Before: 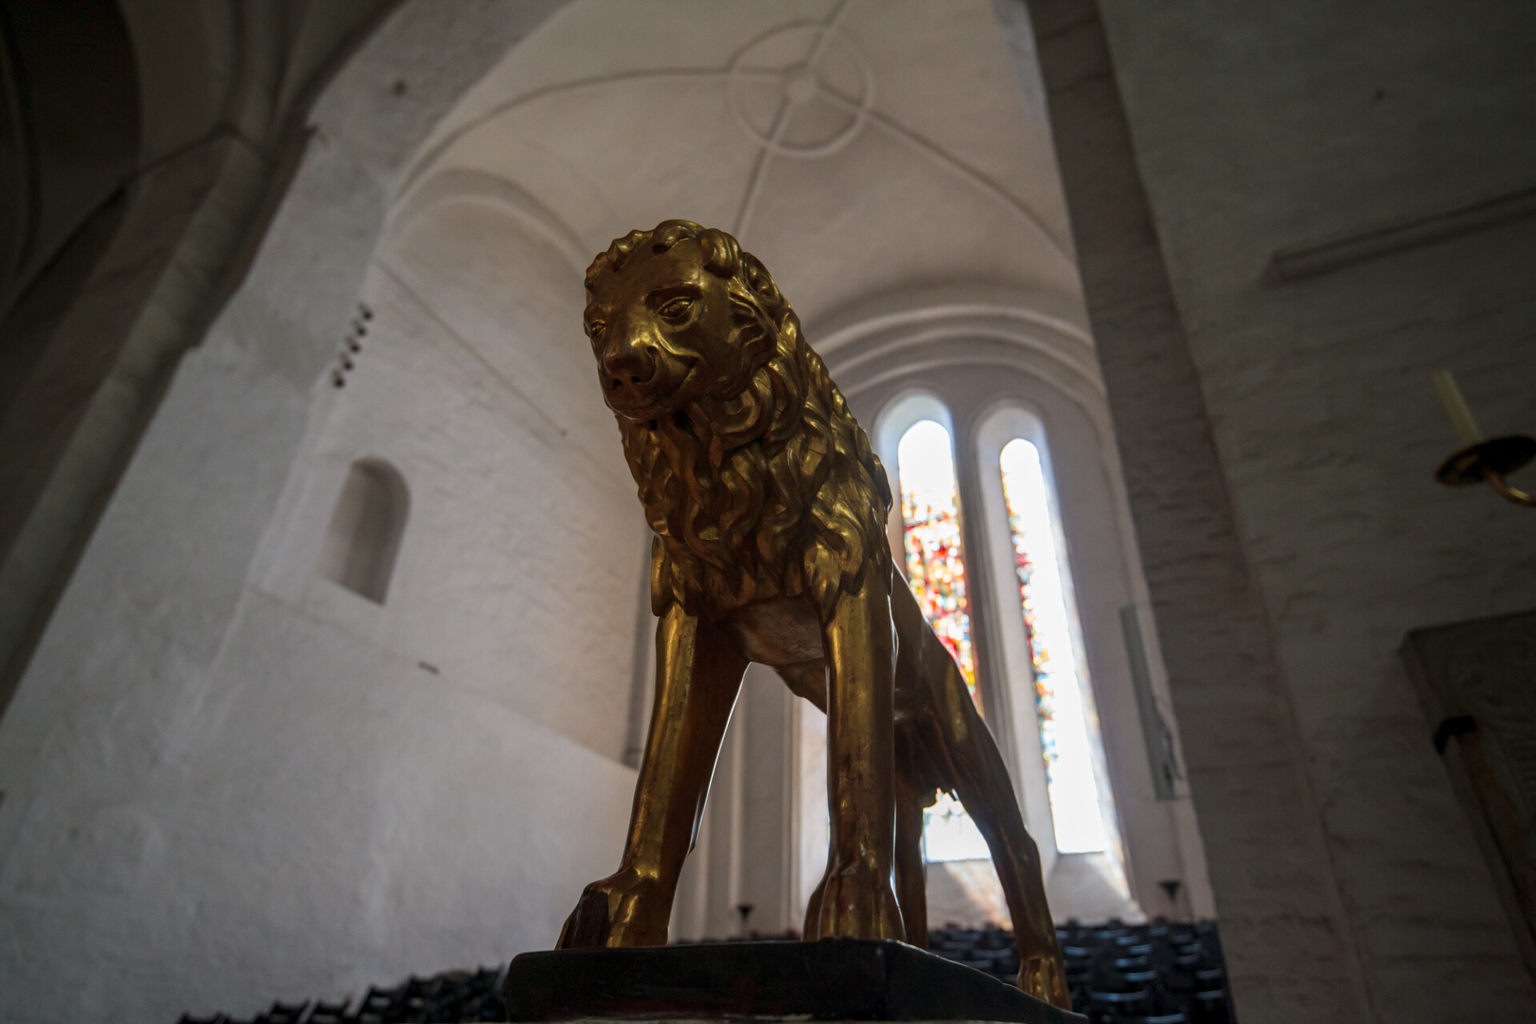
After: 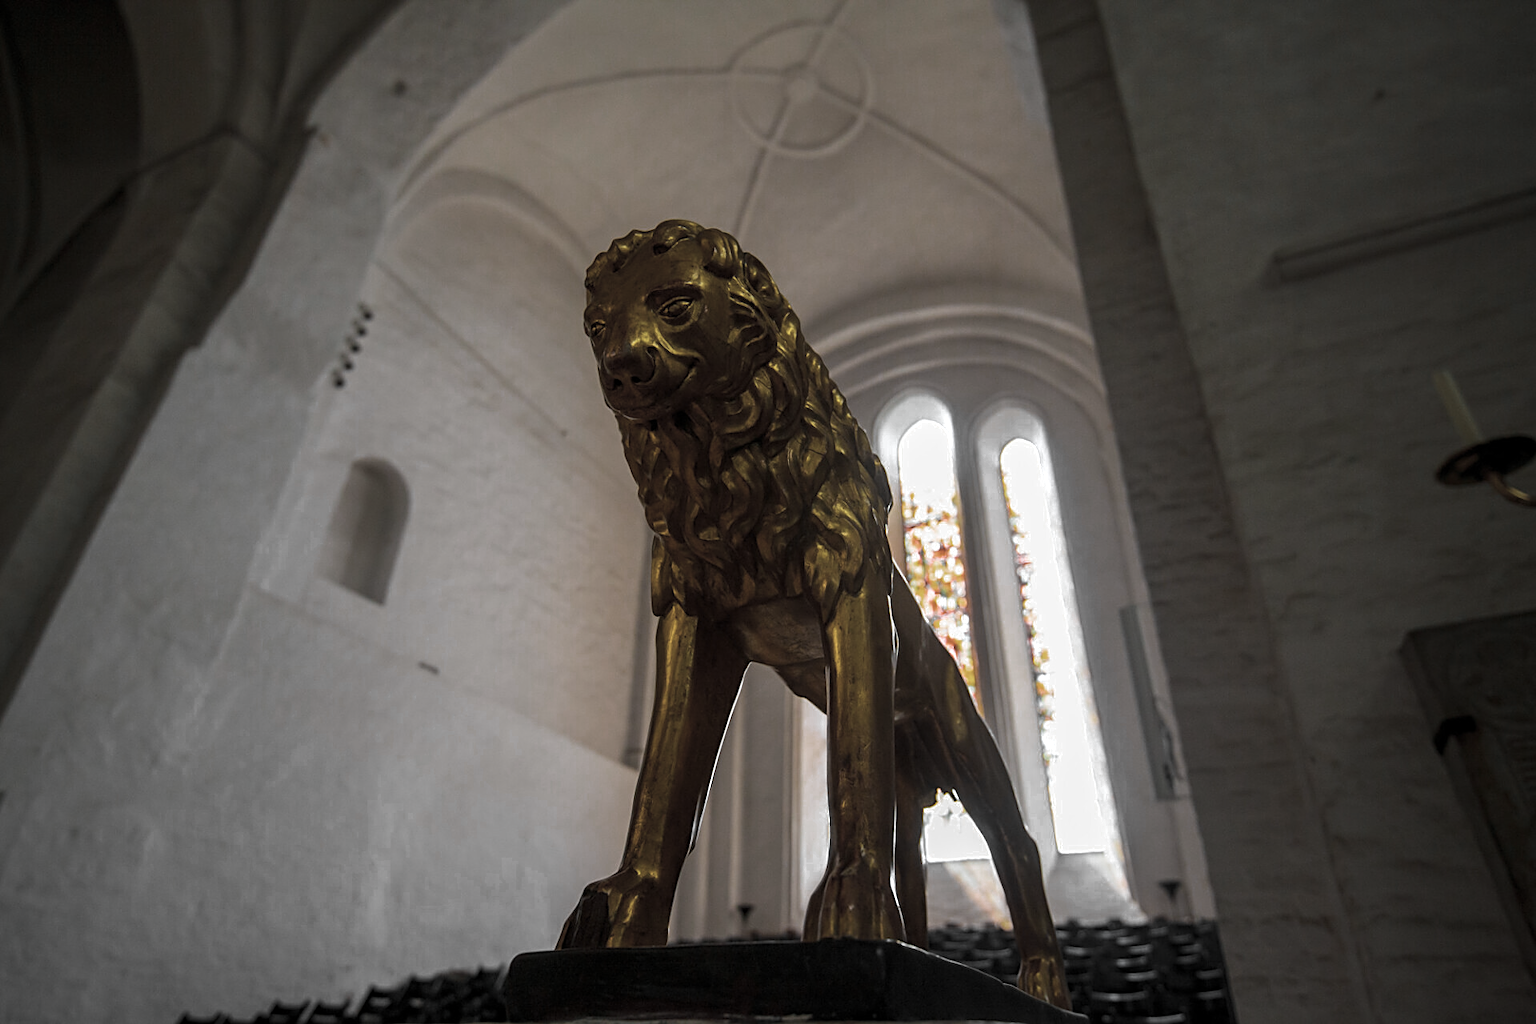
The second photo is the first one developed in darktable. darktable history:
color balance rgb: linear chroma grading › global chroma 15.455%, perceptual saturation grading › global saturation 60.915%, perceptual saturation grading › highlights 20.814%, perceptual saturation grading › shadows -49.459%, global vibrance 20%
color zones: curves: ch0 [(0, 0.613) (0.01, 0.613) (0.245, 0.448) (0.498, 0.529) (0.642, 0.665) (0.879, 0.777) (0.99, 0.613)]; ch1 [(0, 0.035) (0.121, 0.189) (0.259, 0.197) (0.415, 0.061) (0.589, 0.022) (0.732, 0.022) (0.857, 0.026) (0.991, 0.053)]
sharpen: amount 0.576
